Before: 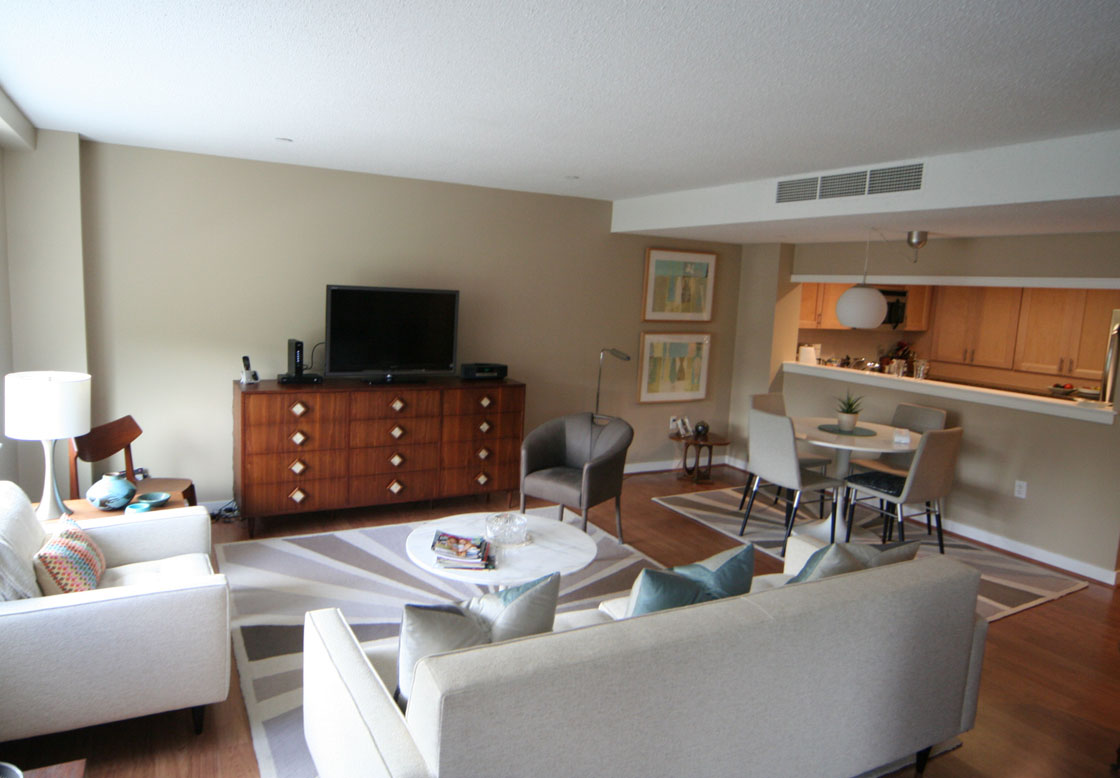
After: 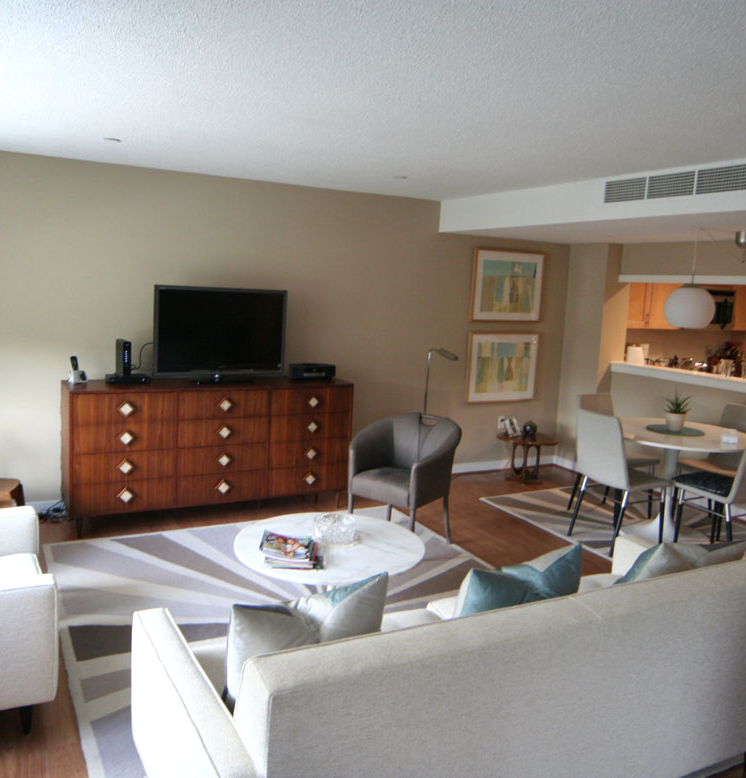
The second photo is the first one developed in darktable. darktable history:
crop: left 15.419%, right 17.914%
shadows and highlights: radius 171.16, shadows 27, white point adjustment 3.13, highlights -67.95, soften with gaussian
